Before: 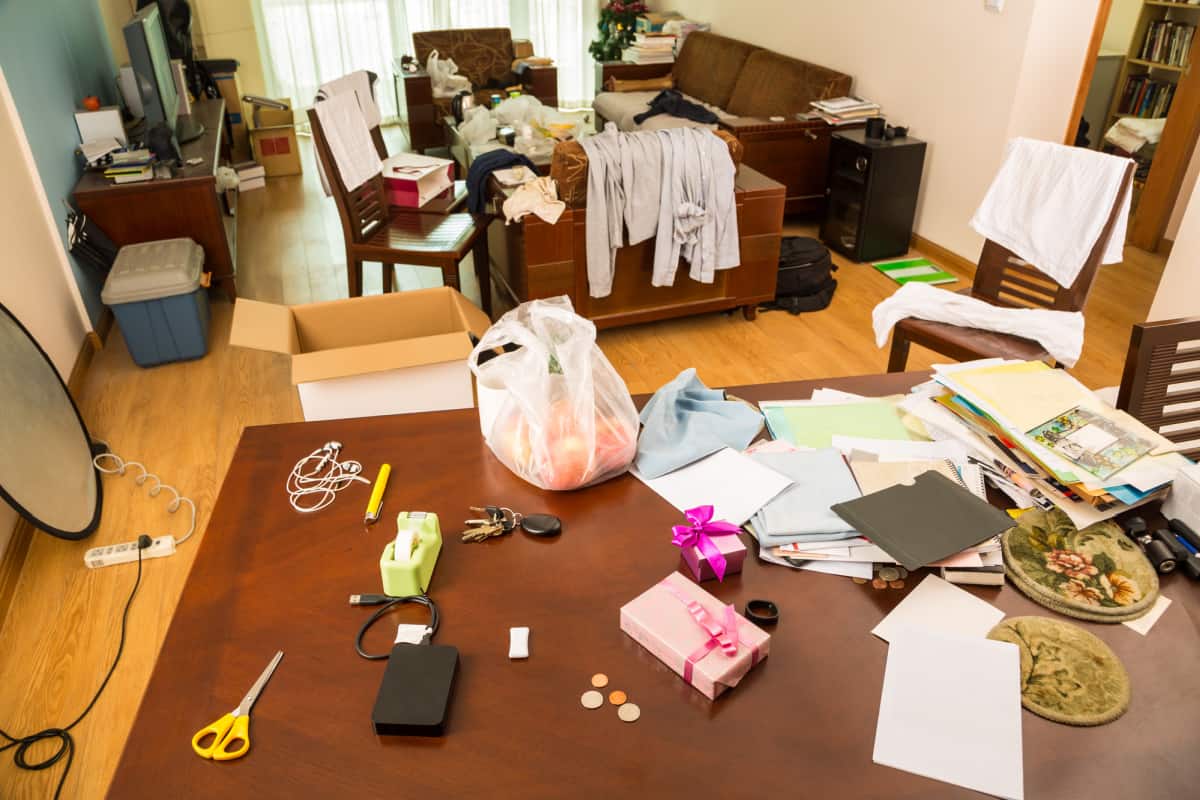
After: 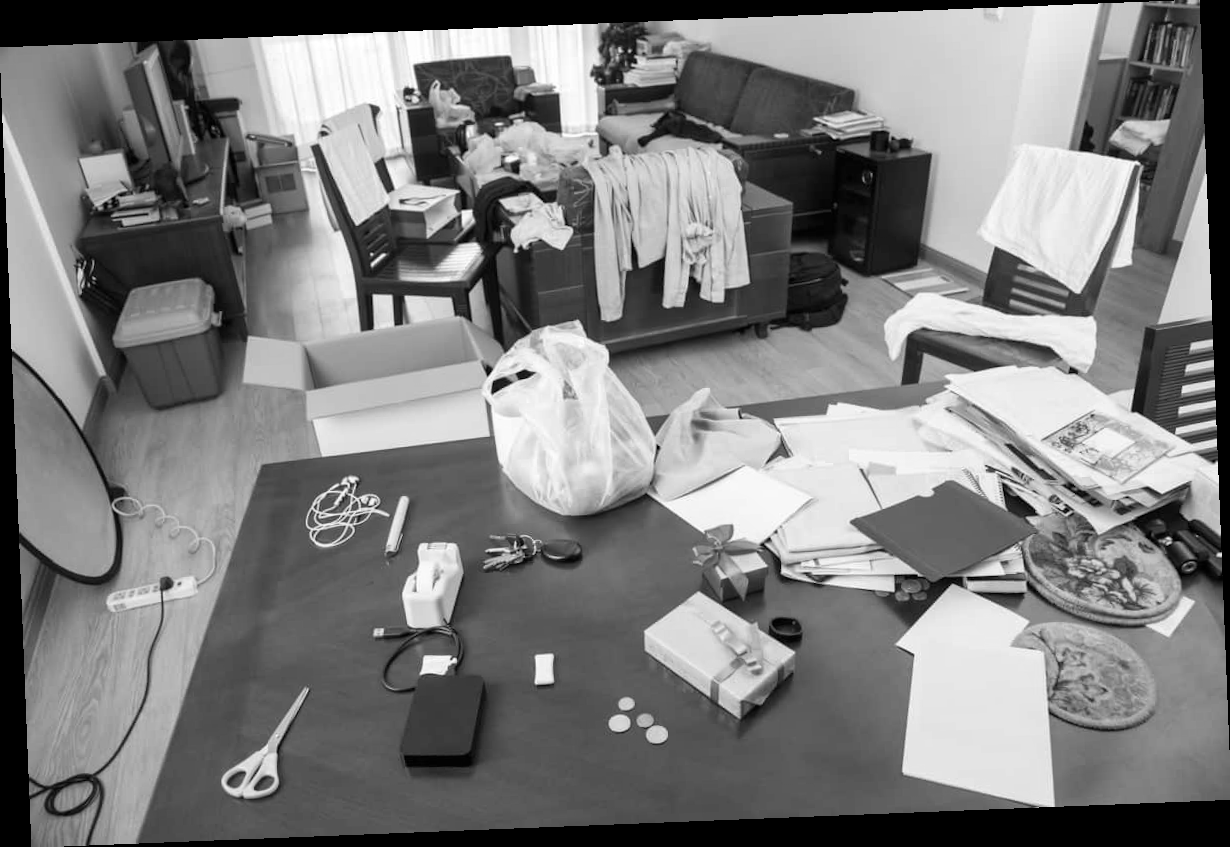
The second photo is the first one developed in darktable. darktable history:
monochrome: on, module defaults
rotate and perspective: rotation -2.29°, automatic cropping off
